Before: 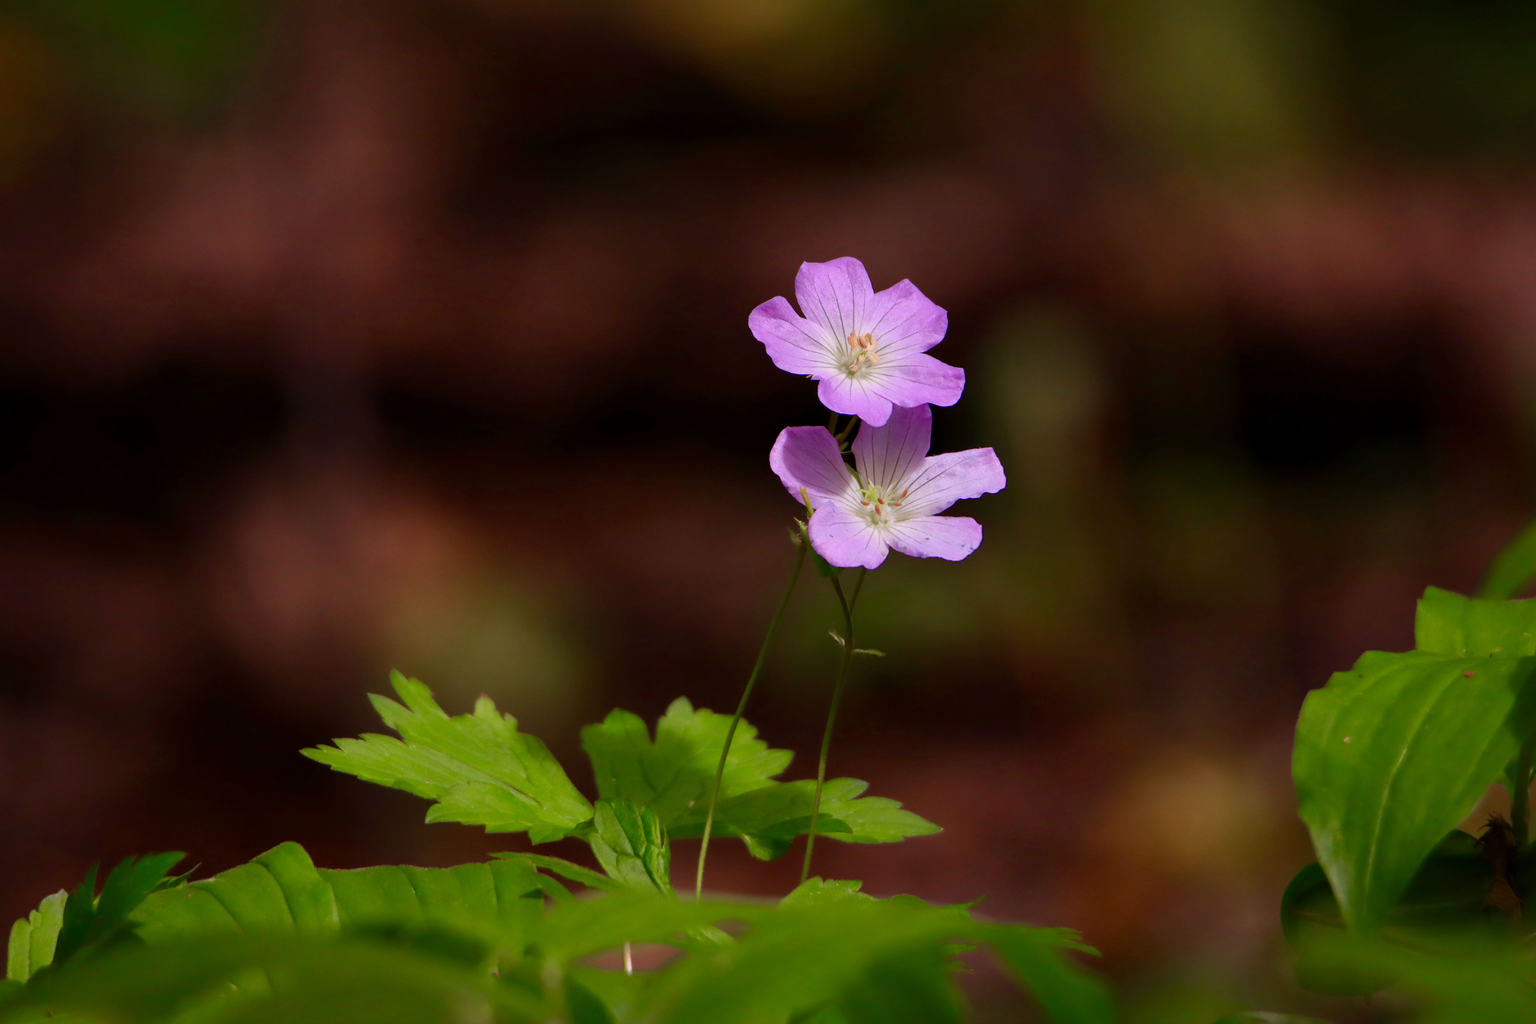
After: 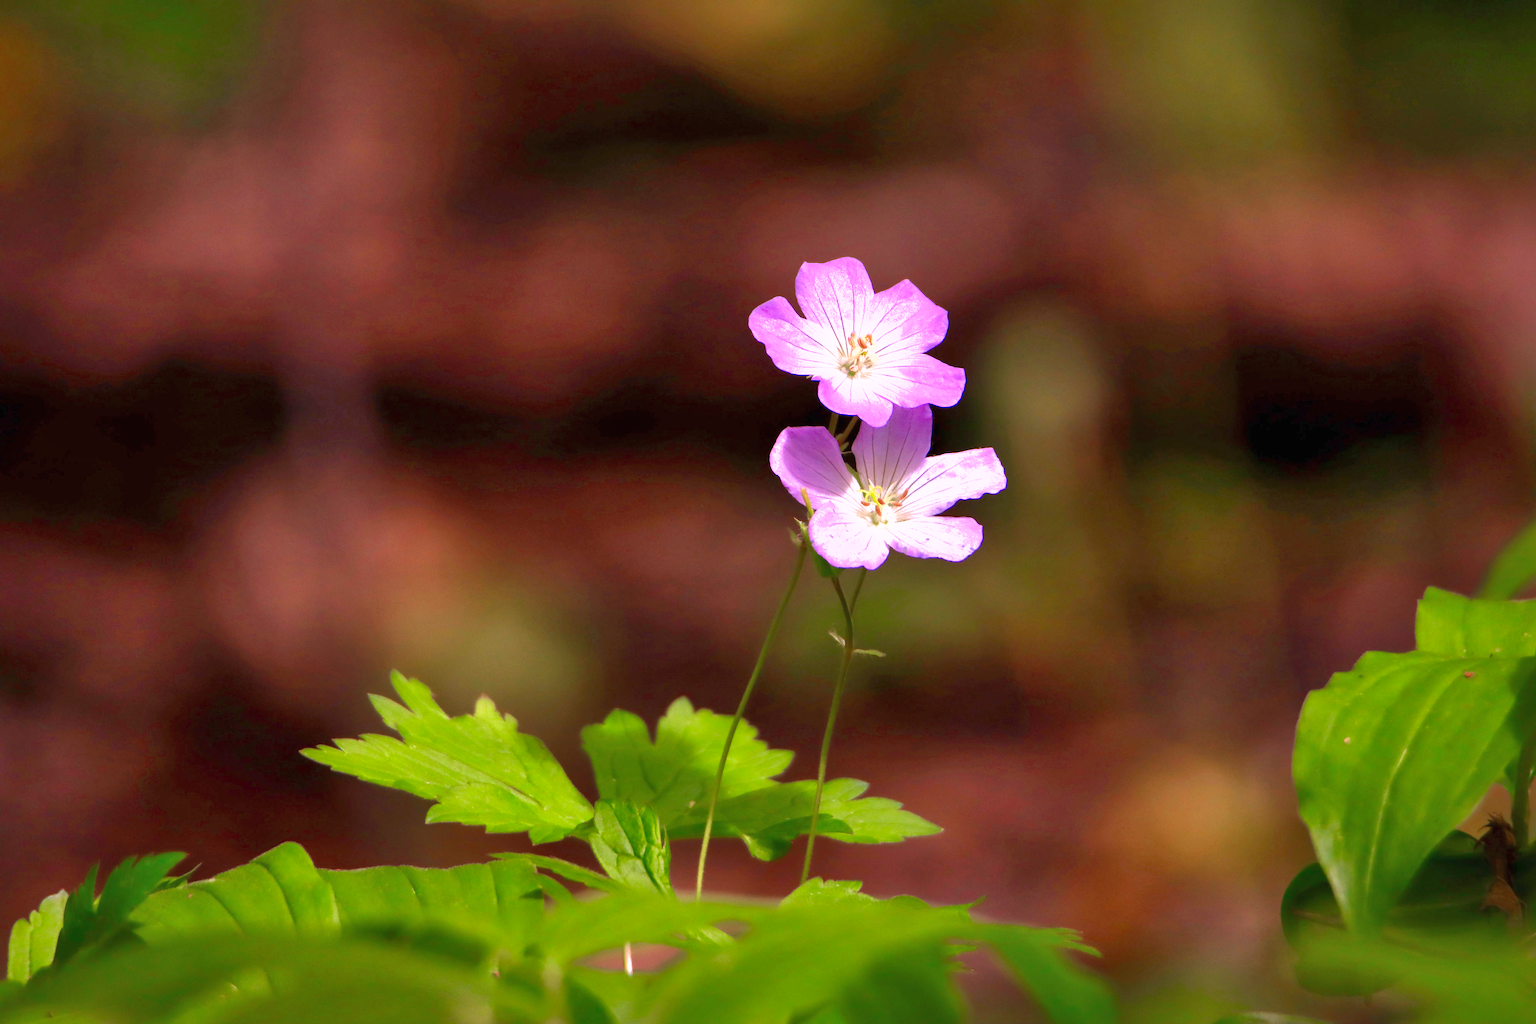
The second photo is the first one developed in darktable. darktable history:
white balance: red 1.05, blue 1.072
shadows and highlights: on, module defaults
exposure: black level correction 0, exposure 1.1 EV, compensate highlight preservation false
